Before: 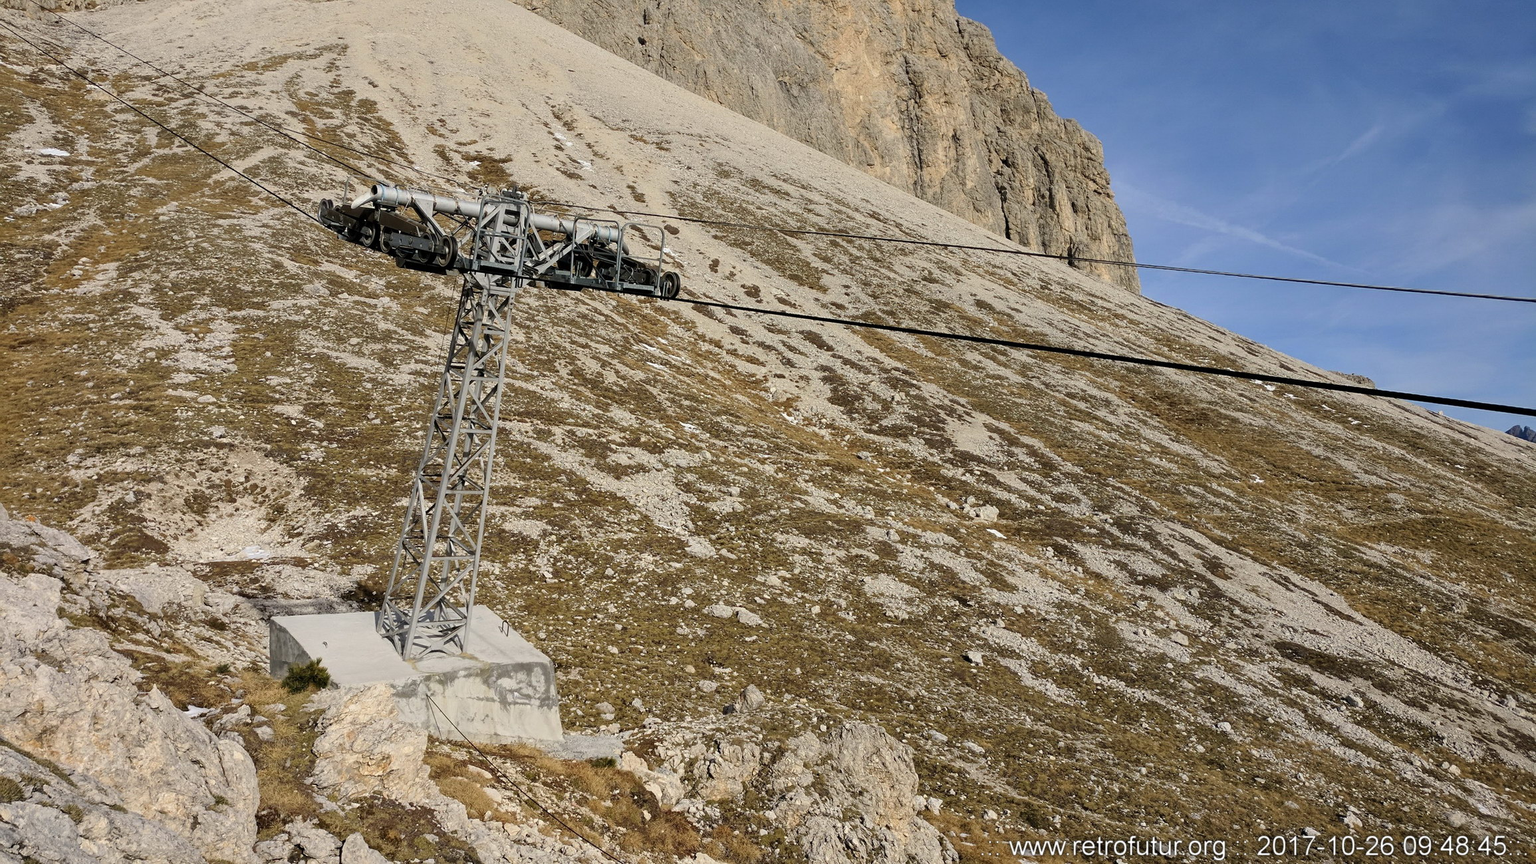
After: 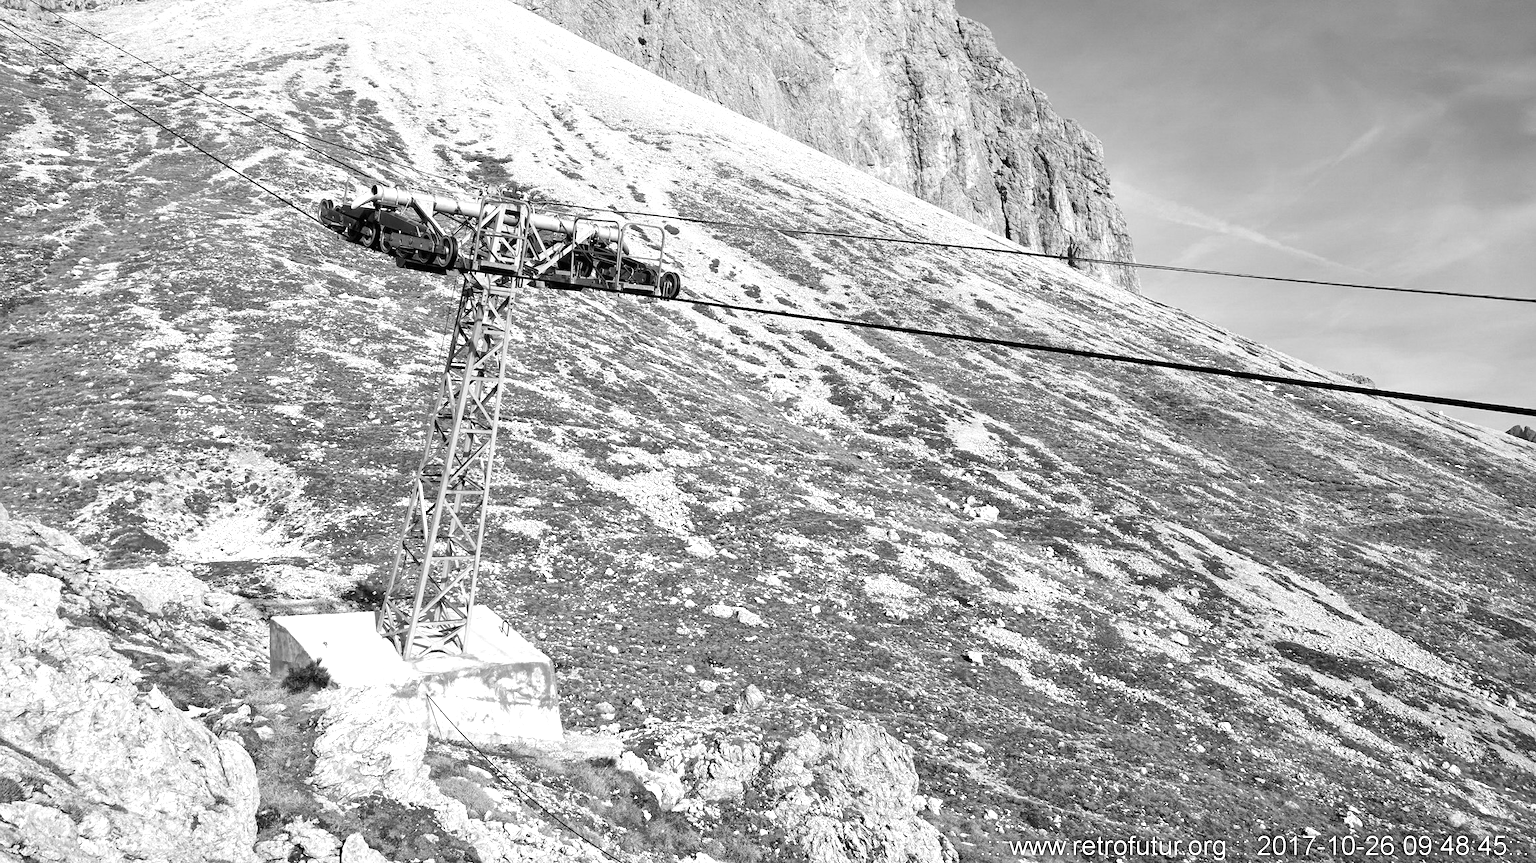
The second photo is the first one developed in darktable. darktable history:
monochrome: on, module defaults
exposure: black level correction 0, exposure 1 EV, compensate exposure bias true, compensate highlight preservation false
